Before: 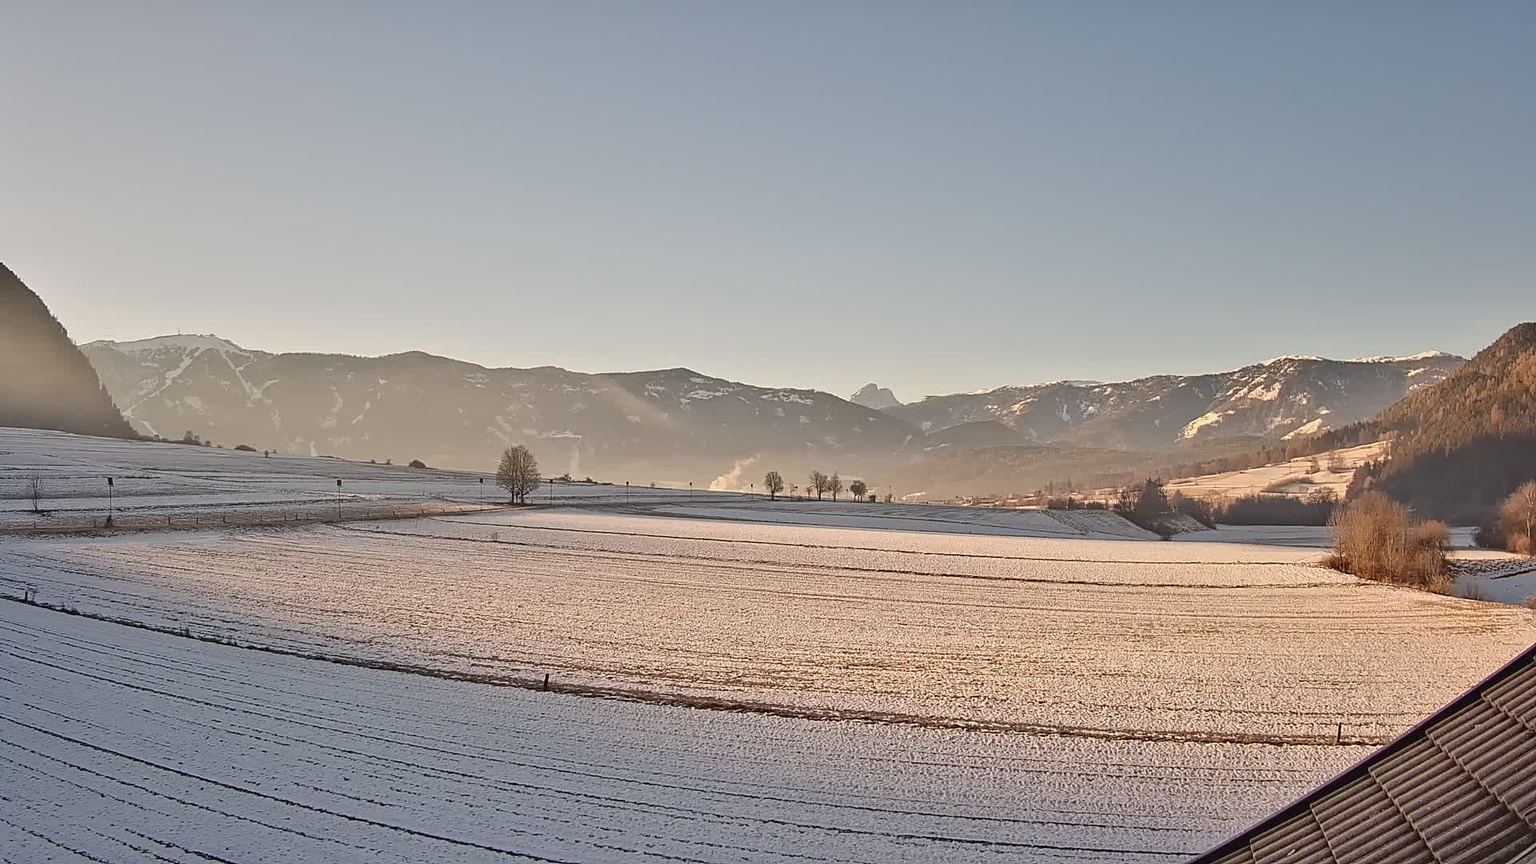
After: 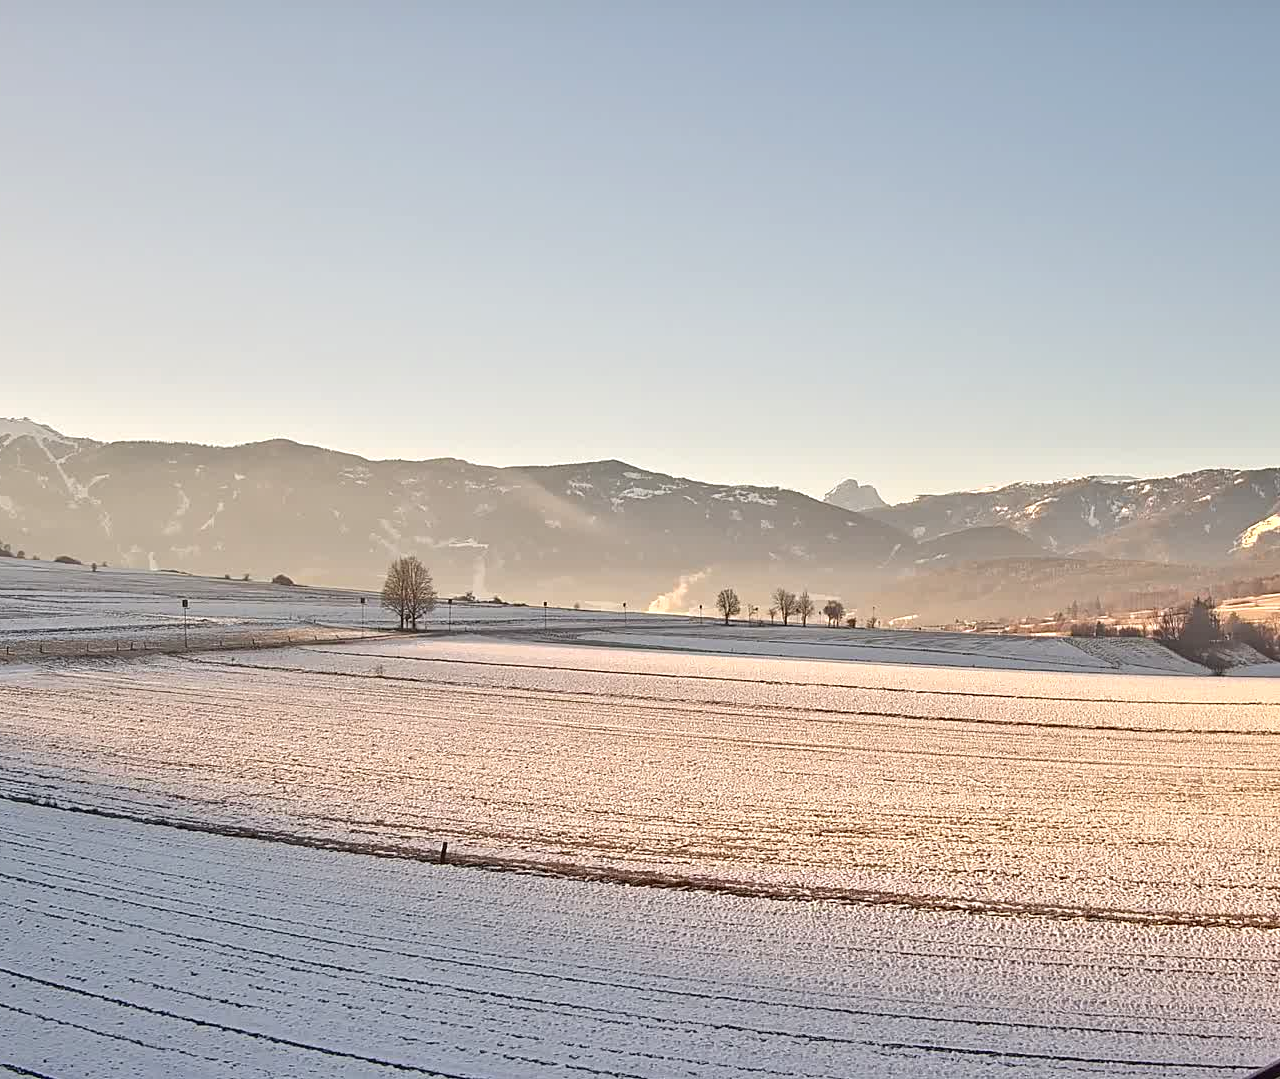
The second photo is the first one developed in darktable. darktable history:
crop and rotate: left 12.494%, right 20.805%
exposure: black level correction 0.001, exposure 0.5 EV, compensate highlight preservation false
